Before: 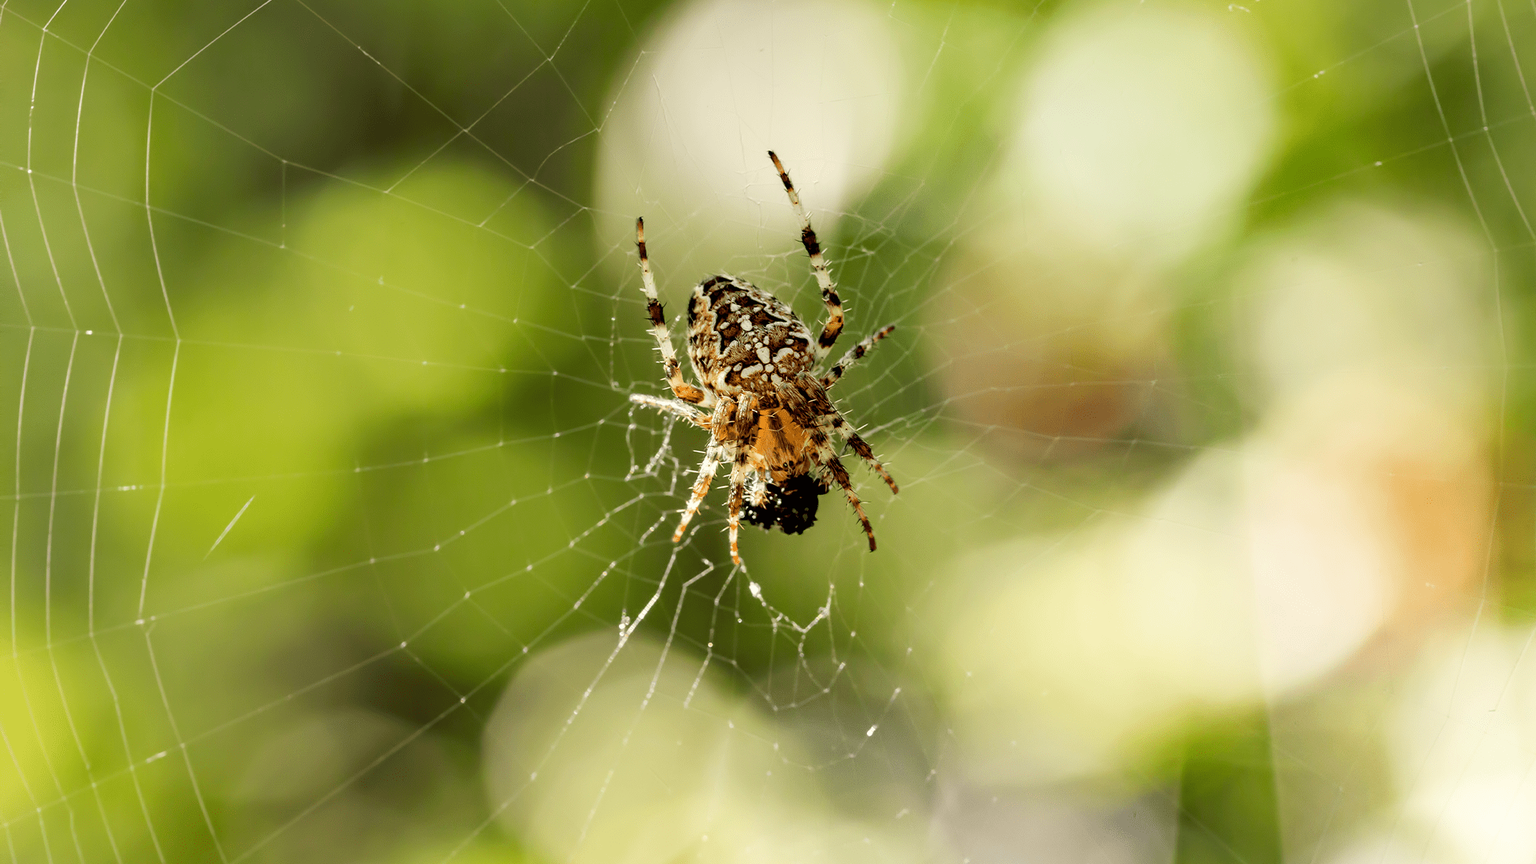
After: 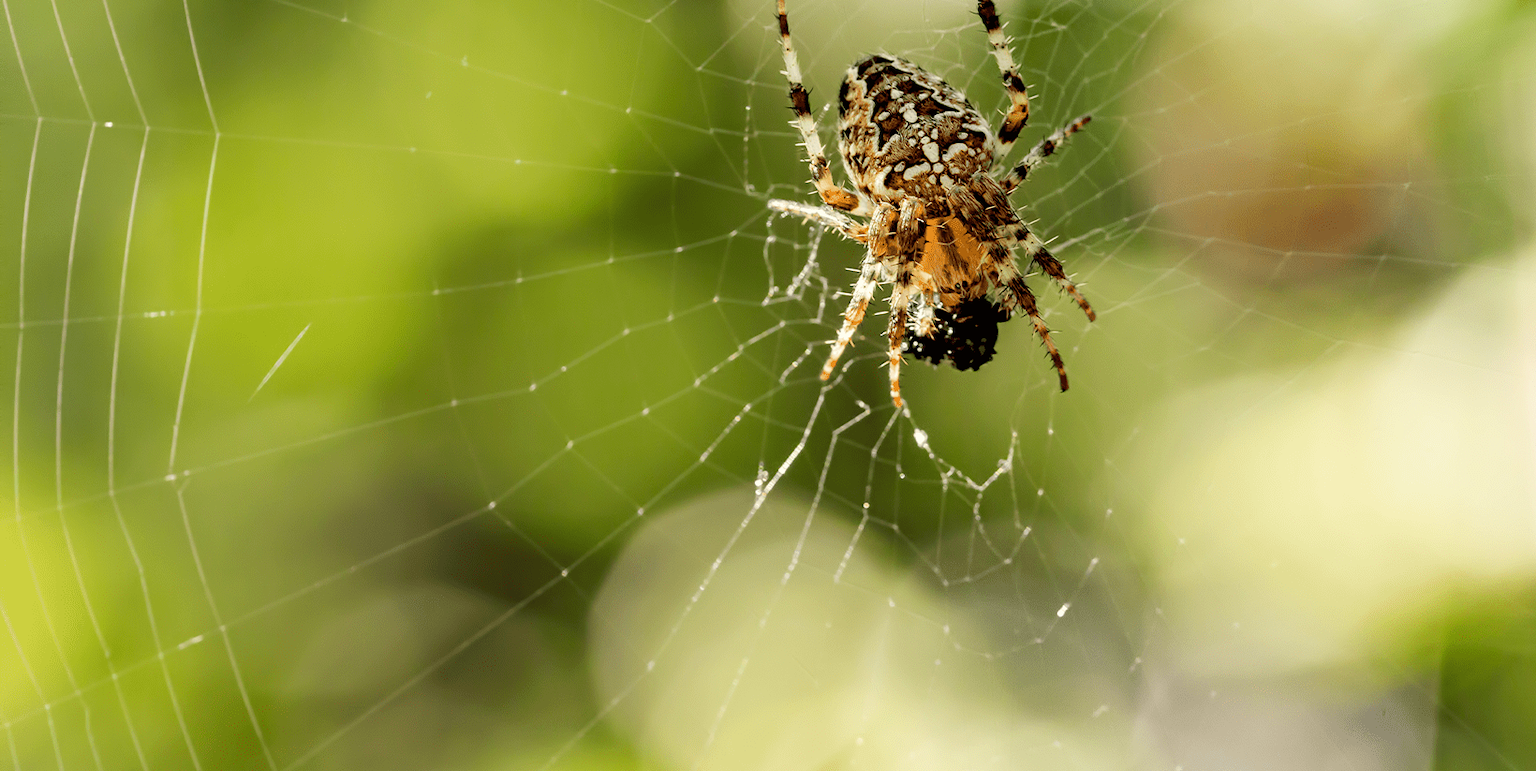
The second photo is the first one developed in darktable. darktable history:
crop: top 26.739%, right 17.961%
